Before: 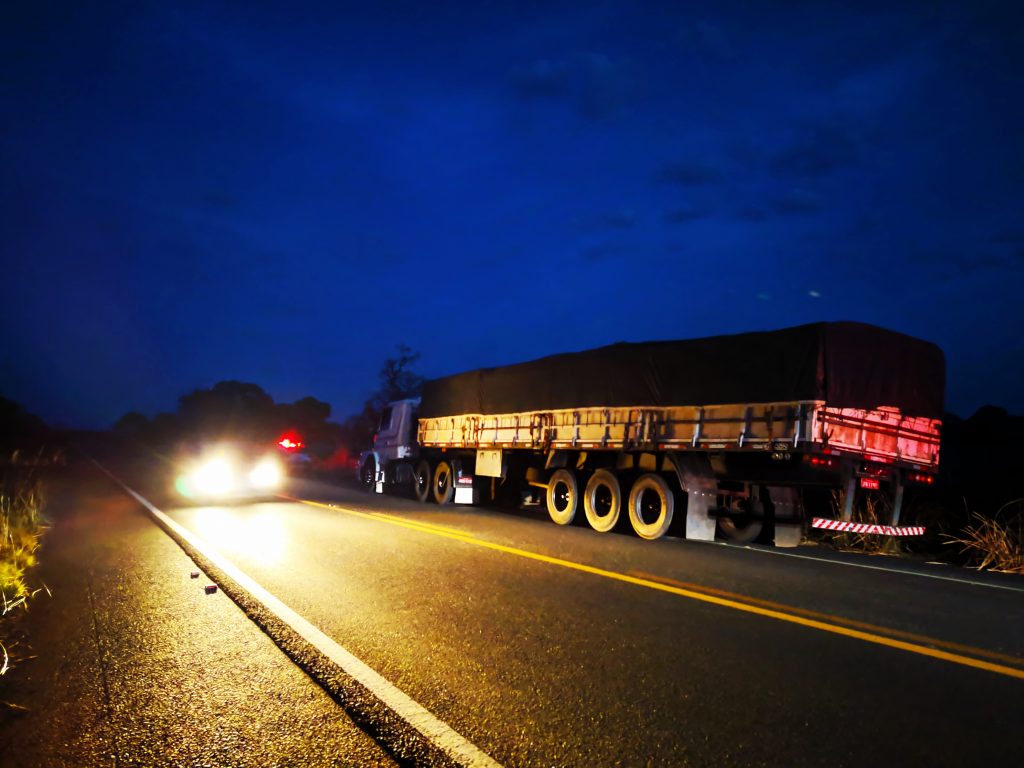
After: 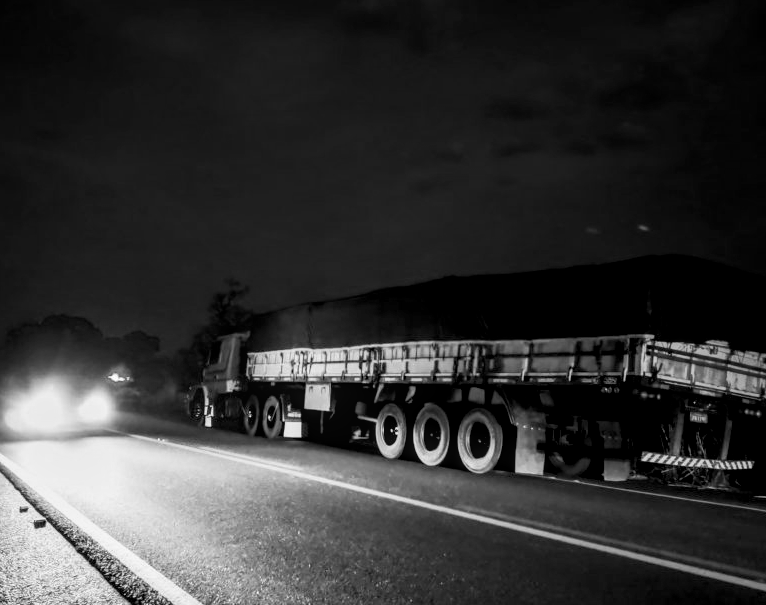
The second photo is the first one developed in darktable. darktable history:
crop: left 16.768%, top 8.653%, right 8.362%, bottom 12.485%
local contrast: on, module defaults
color balance rgb: shadows lift › chroma 3%, shadows lift › hue 240.84°, highlights gain › chroma 3%, highlights gain › hue 73.2°, global offset › luminance -0.5%, perceptual saturation grading › global saturation 20%, perceptual saturation grading › highlights -25%, perceptual saturation grading › shadows 50%, global vibrance 25.26%
monochrome: a 30.25, b 92.03
